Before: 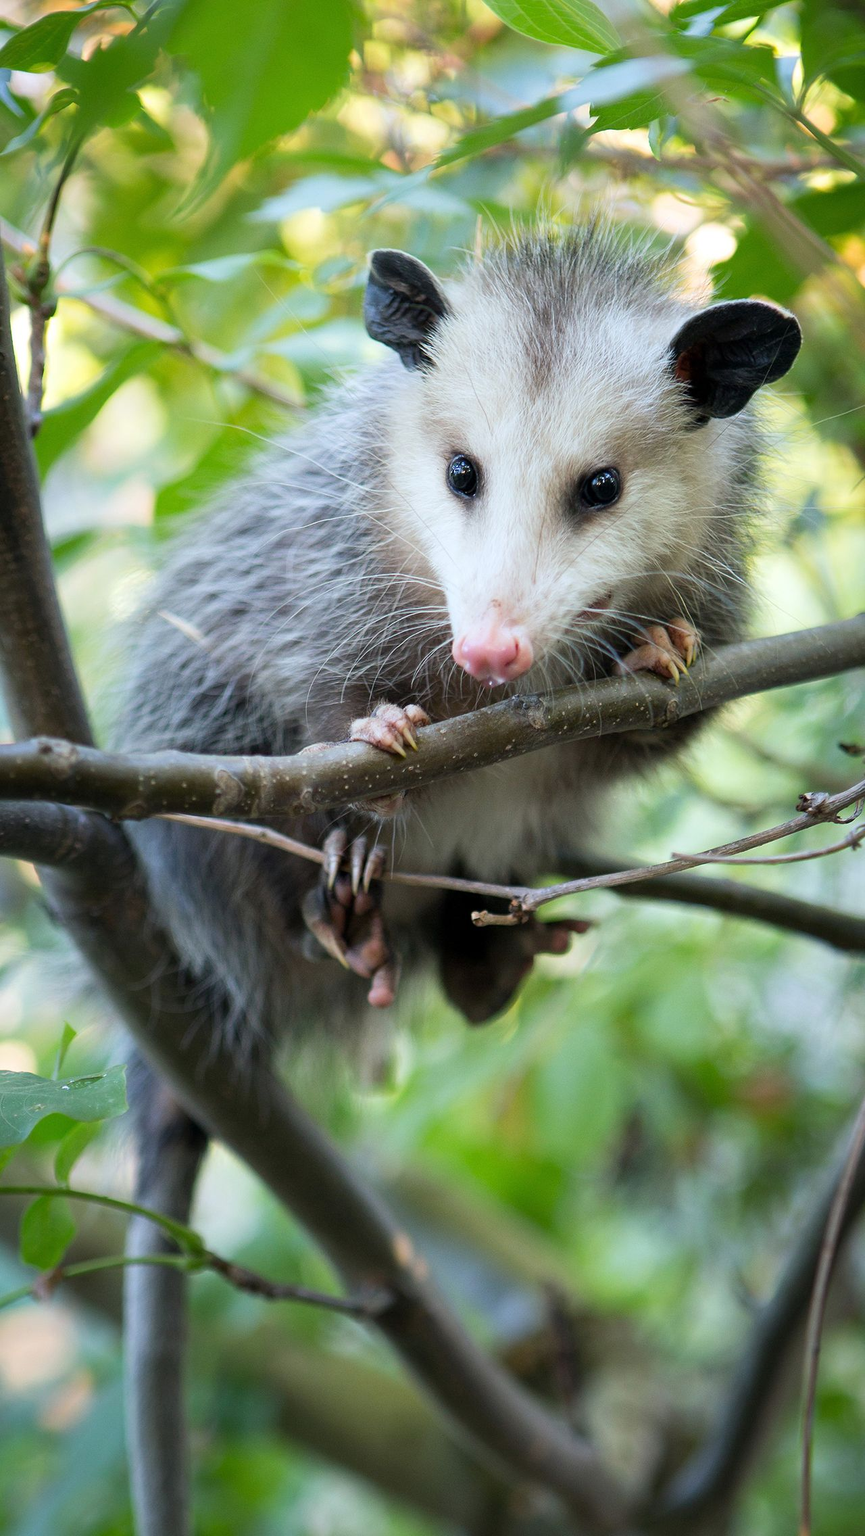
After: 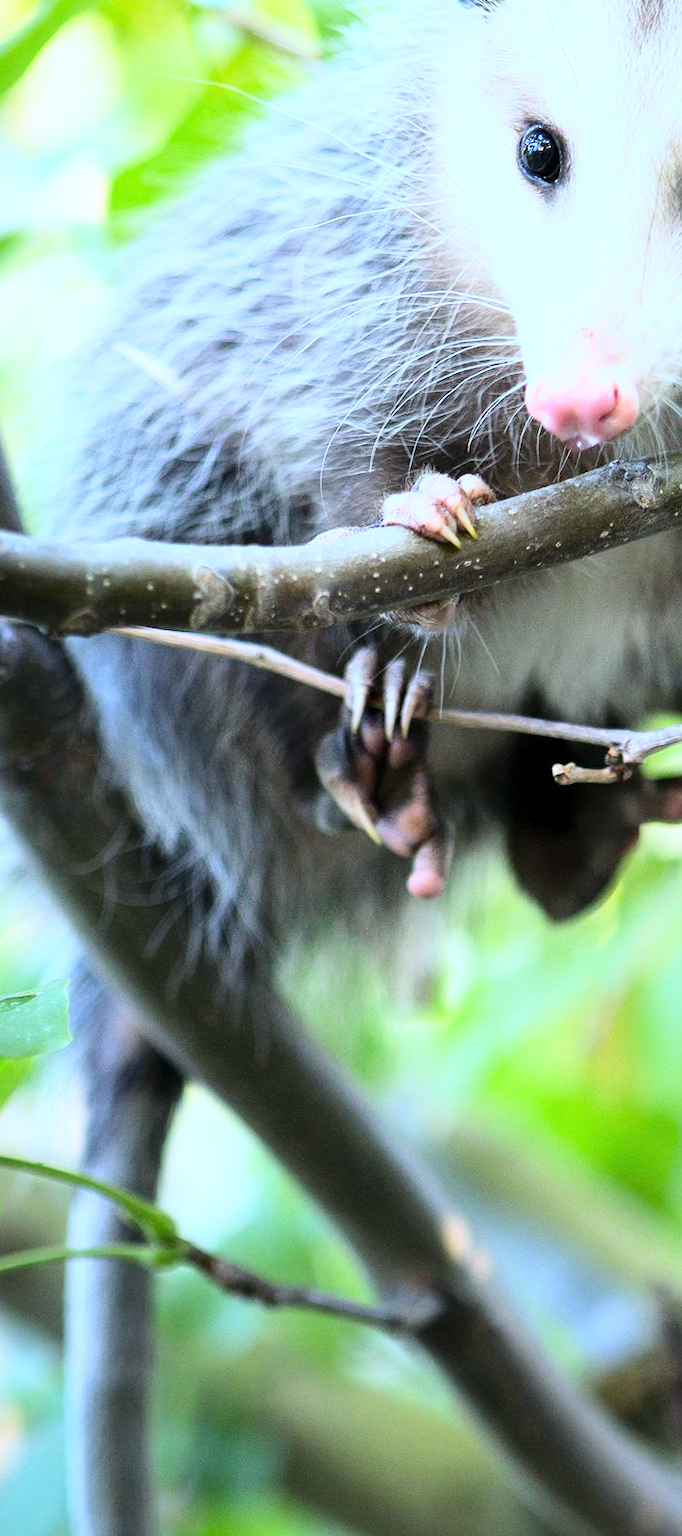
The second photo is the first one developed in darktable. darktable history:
crop: left 8.966%, top 23.852%, right 34.699%, bottom 4.703%
white balance: red 0.924, blue 1.095
base curve: curves: ch0 [(0, 0) (0.018, 0.026) (0.143, 0.37) (0.33, 0.731) (0.458, 0.853) (0.735, 0.965) (0.905, 0.986) (1, 1)]
